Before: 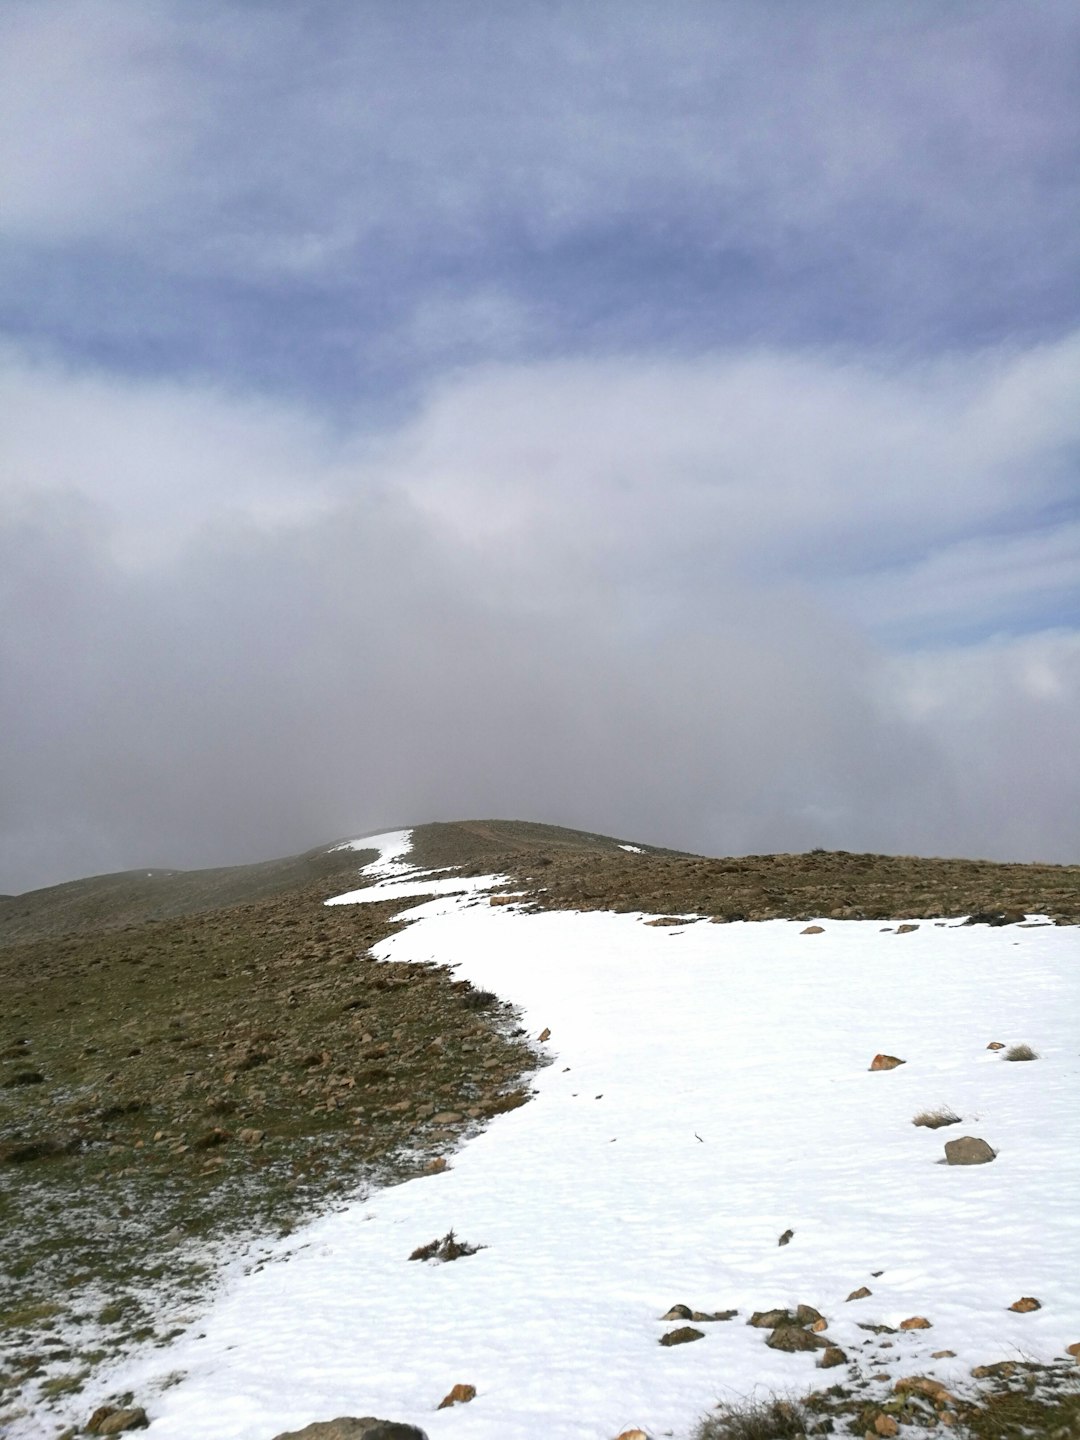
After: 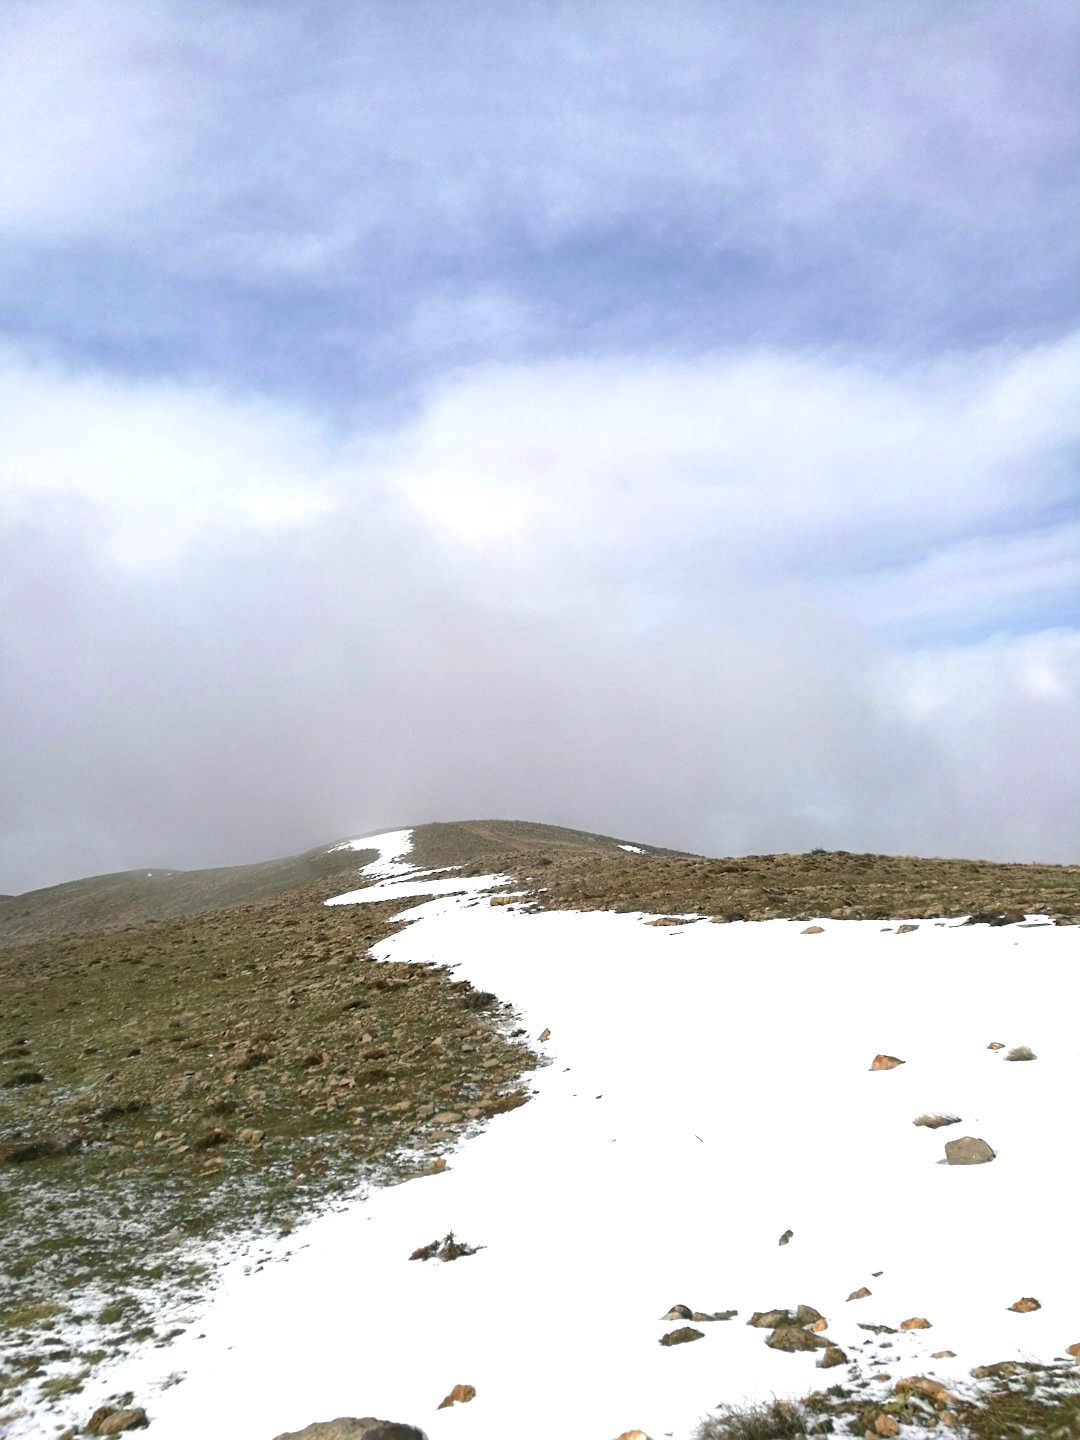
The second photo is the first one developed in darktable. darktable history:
base curve: curves: ch0 [(0, 0) (0.283, 0.295) (1, 1)], preserve colors none
exposure: black level correction 0, exposure 0.7 EV, compensate exposure bias true, compensate highlight preservation false
